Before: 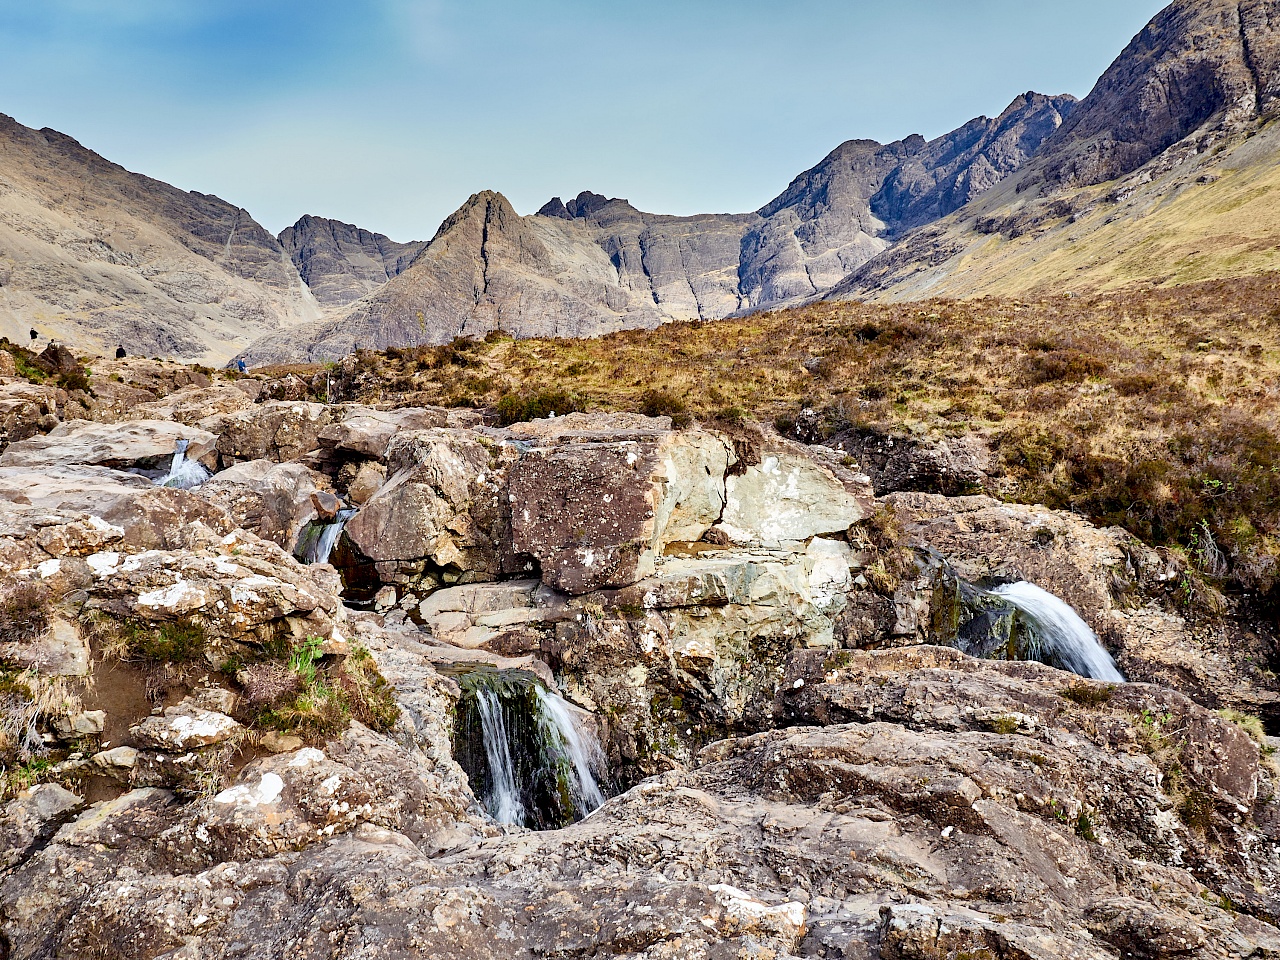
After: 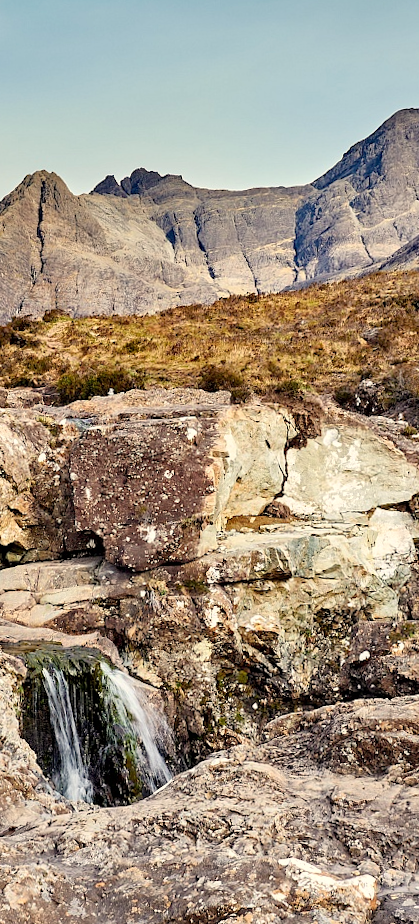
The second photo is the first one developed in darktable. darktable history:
rotate and perspective: rotation -1.32°, lens shift (horizontal) -0.031, crop left 0.015, crop right 0.985, crop top 0.047, crop bottom 0.982
white balance: red 1.045, blue 0.932
crop: left 33.36%, right 33.36%
